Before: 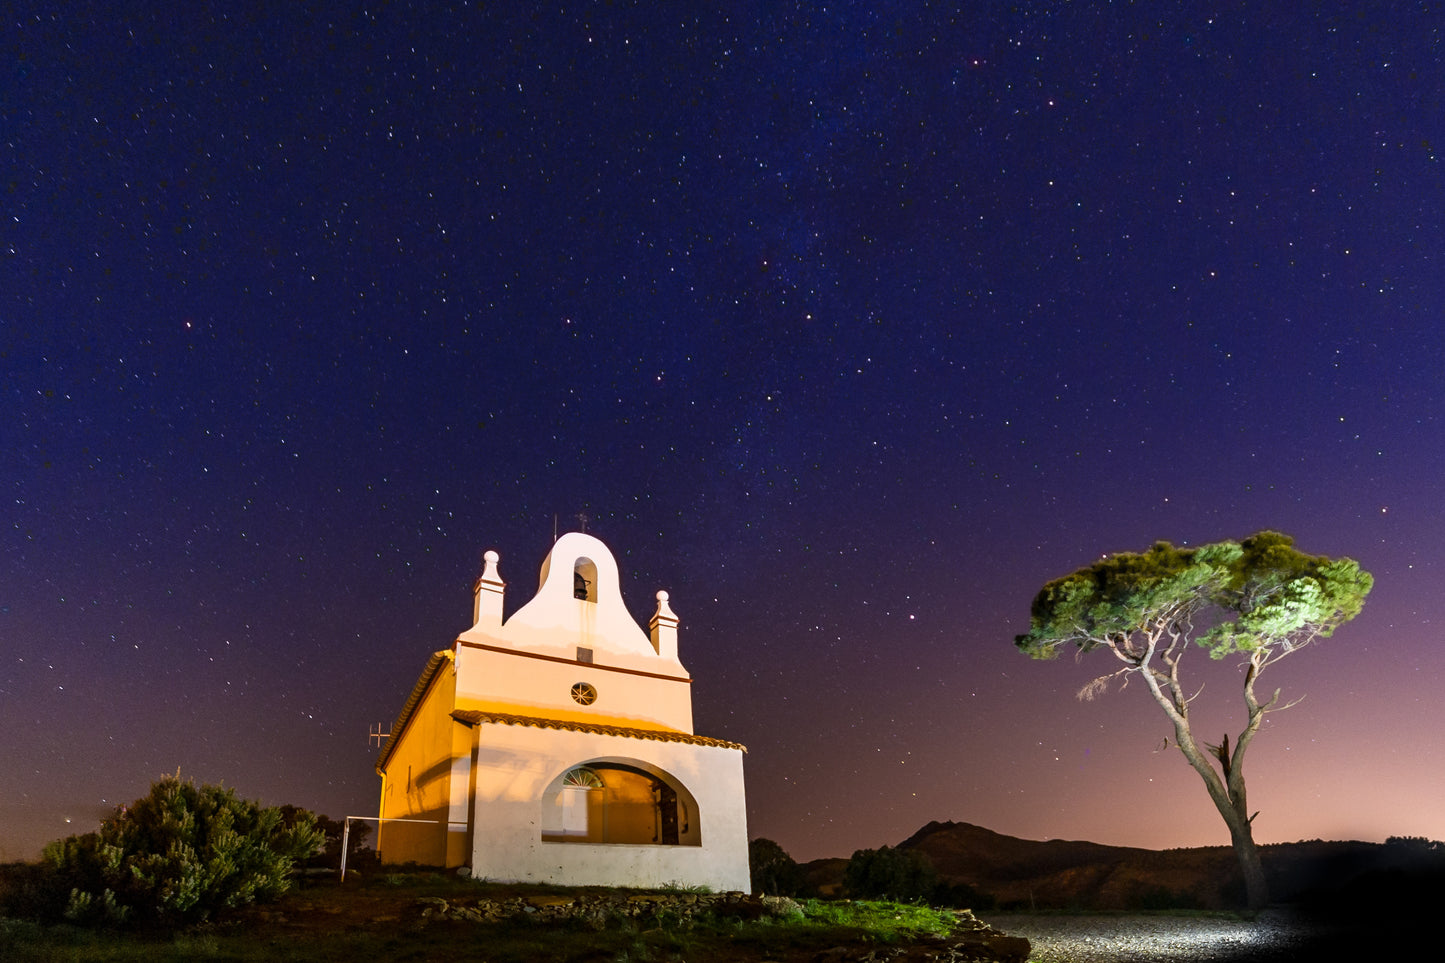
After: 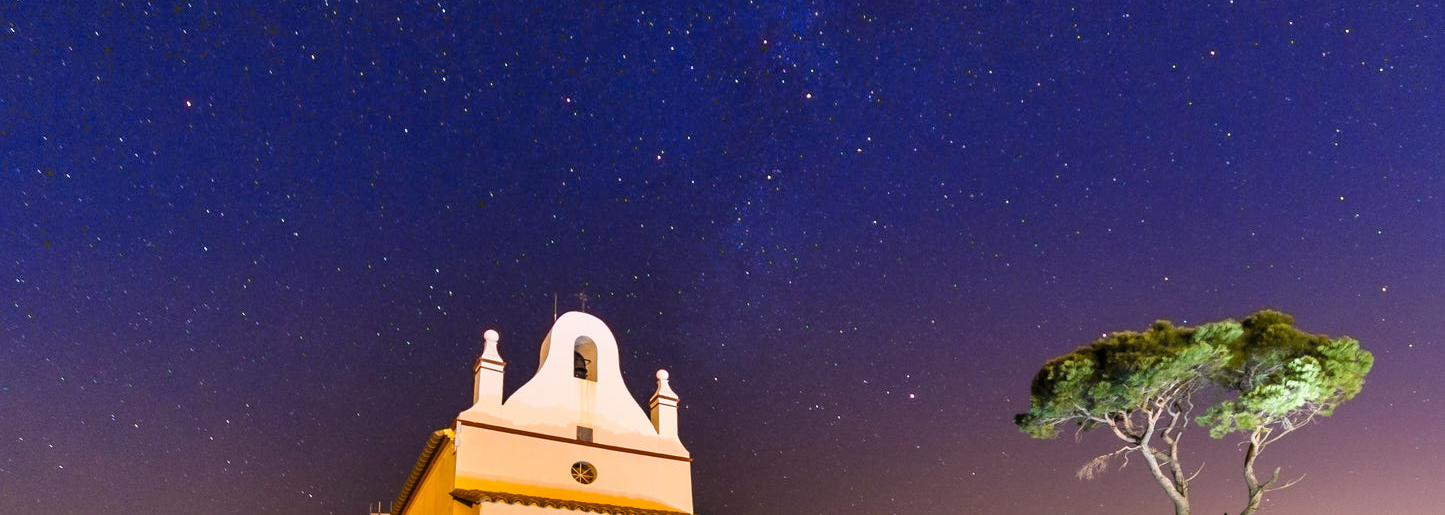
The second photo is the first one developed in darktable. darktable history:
shadows and highlights: low approximation 0.01, soften with gaussian
crop and rotate: top 23.043%, bottom 23.437%
